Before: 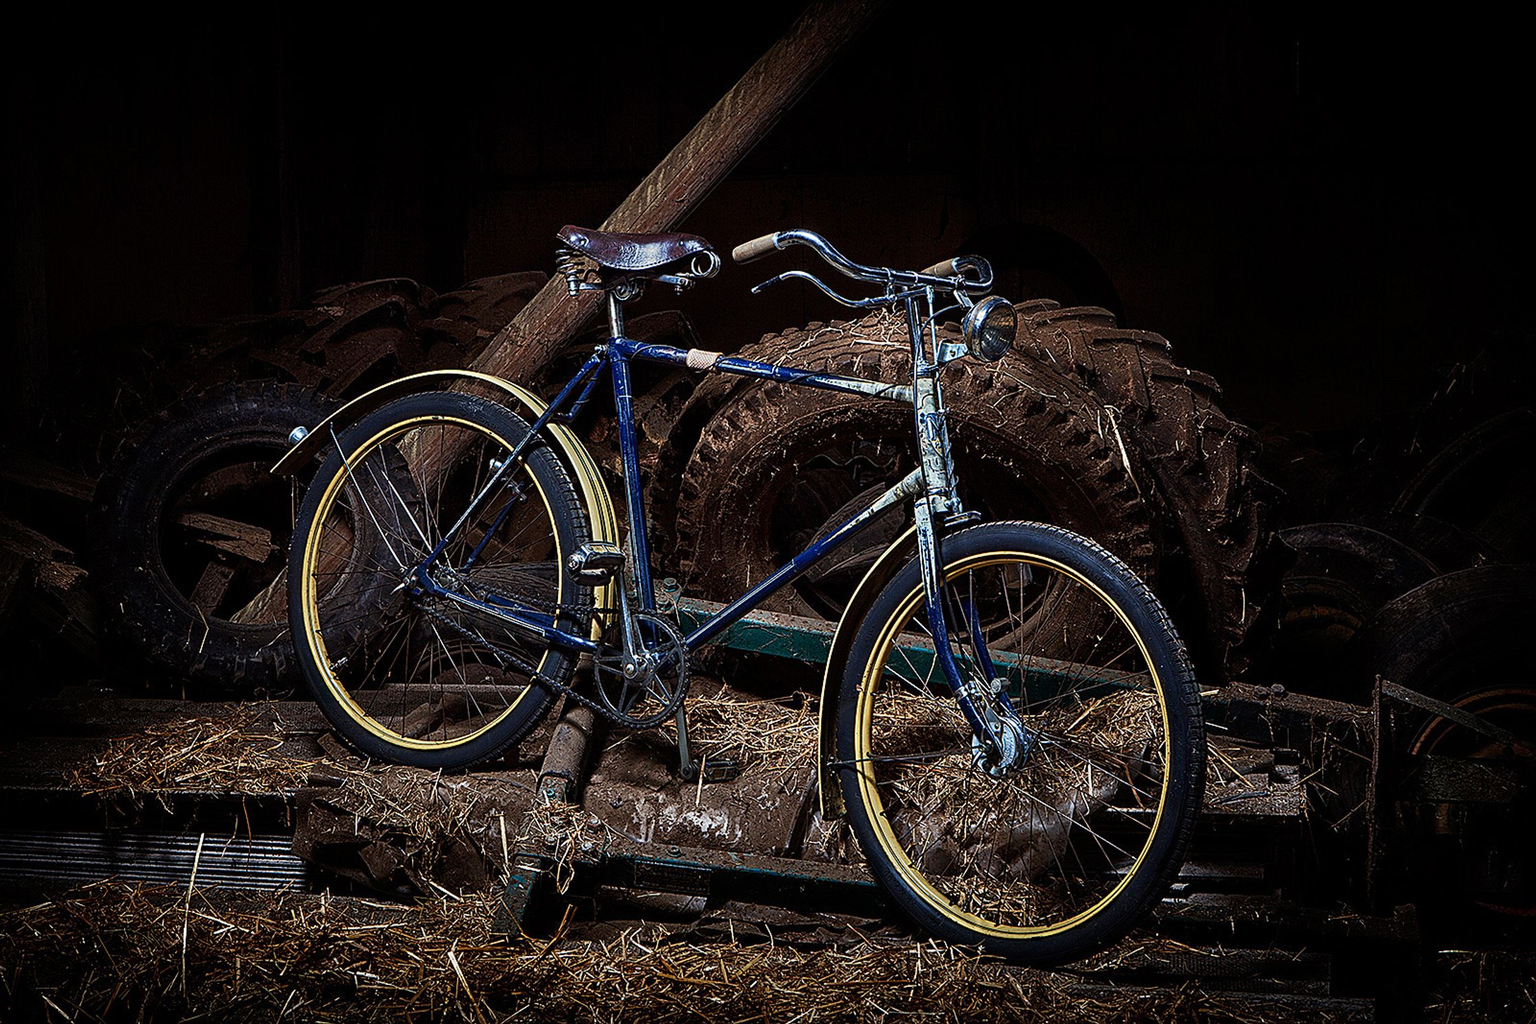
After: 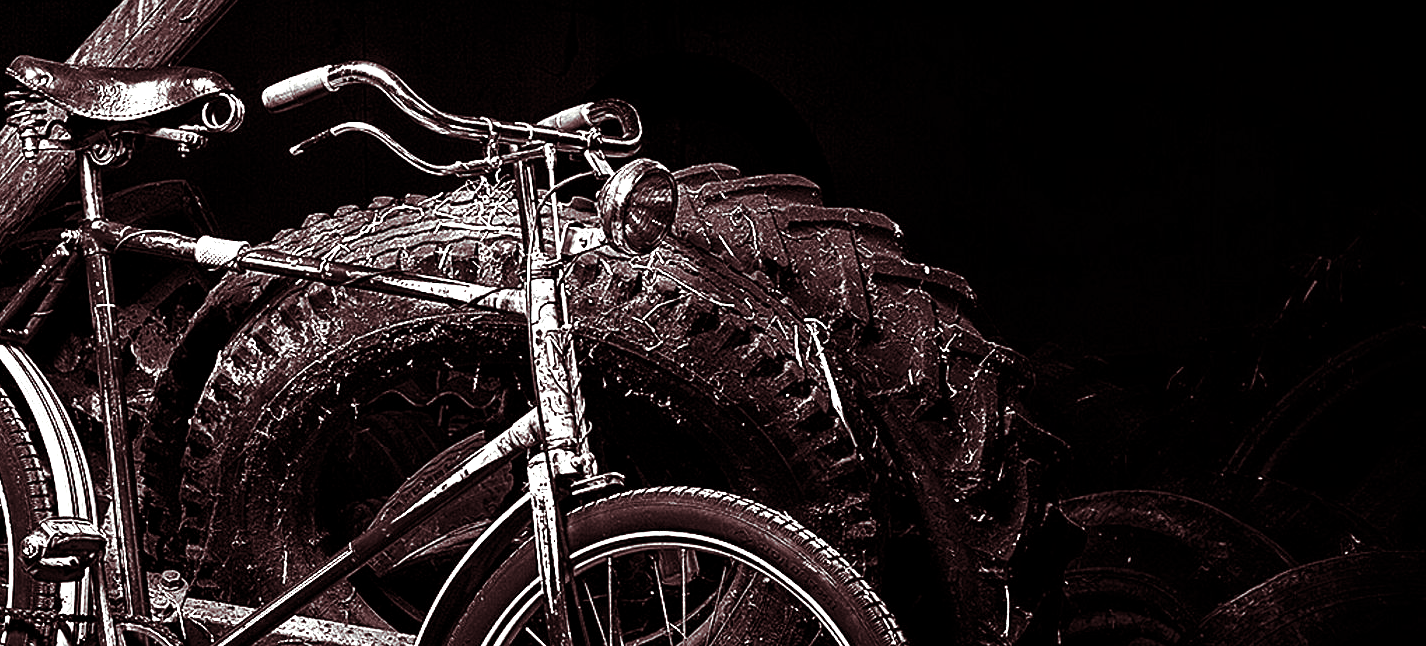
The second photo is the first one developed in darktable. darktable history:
contrast equalizer: octaves 7, y [[0.6 ×6], [0.55 ×6], [0 ×6], [0 ×6], [0 ×6]], mix 0.3
white balance: red 0.98, blue 1.034
exposure: black level correction 0, exposure 1.6 EV, compensate exposure bias true, compensate highlight preservation false
crop: left 36.005%, top 18.293%, right 0.31%, bottom 38.444%
contrast brightness saturation: contrast 0.1, brightness -0.26, saturation 0.14
split-toning: on, module defaults
monochrome: on, module defaults
